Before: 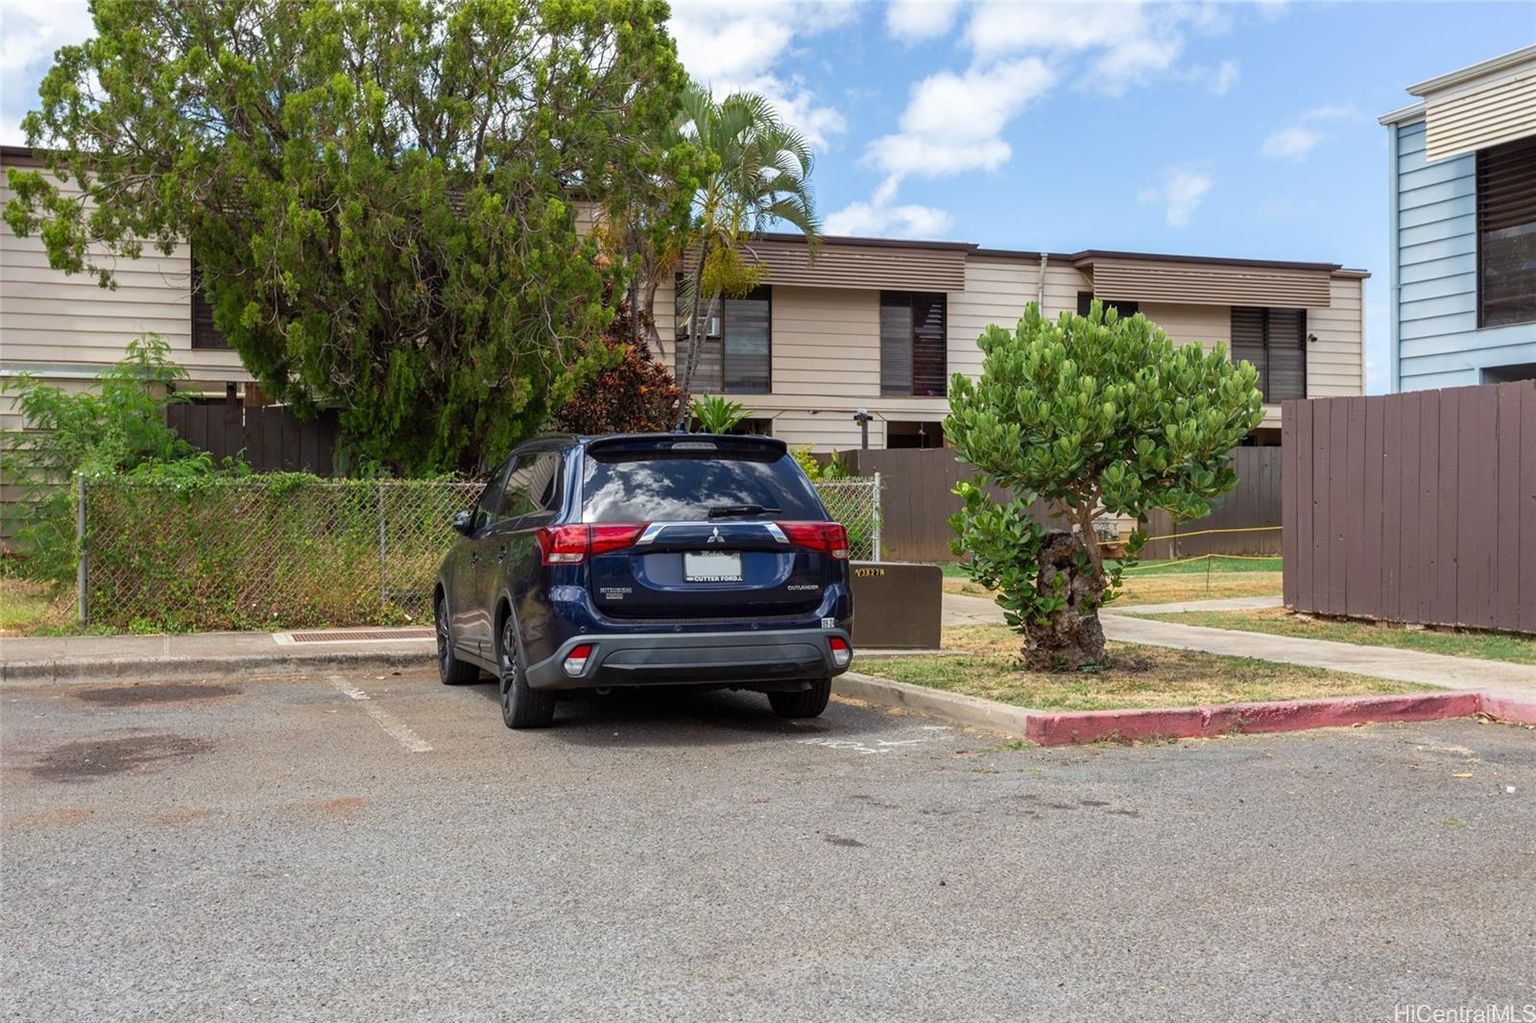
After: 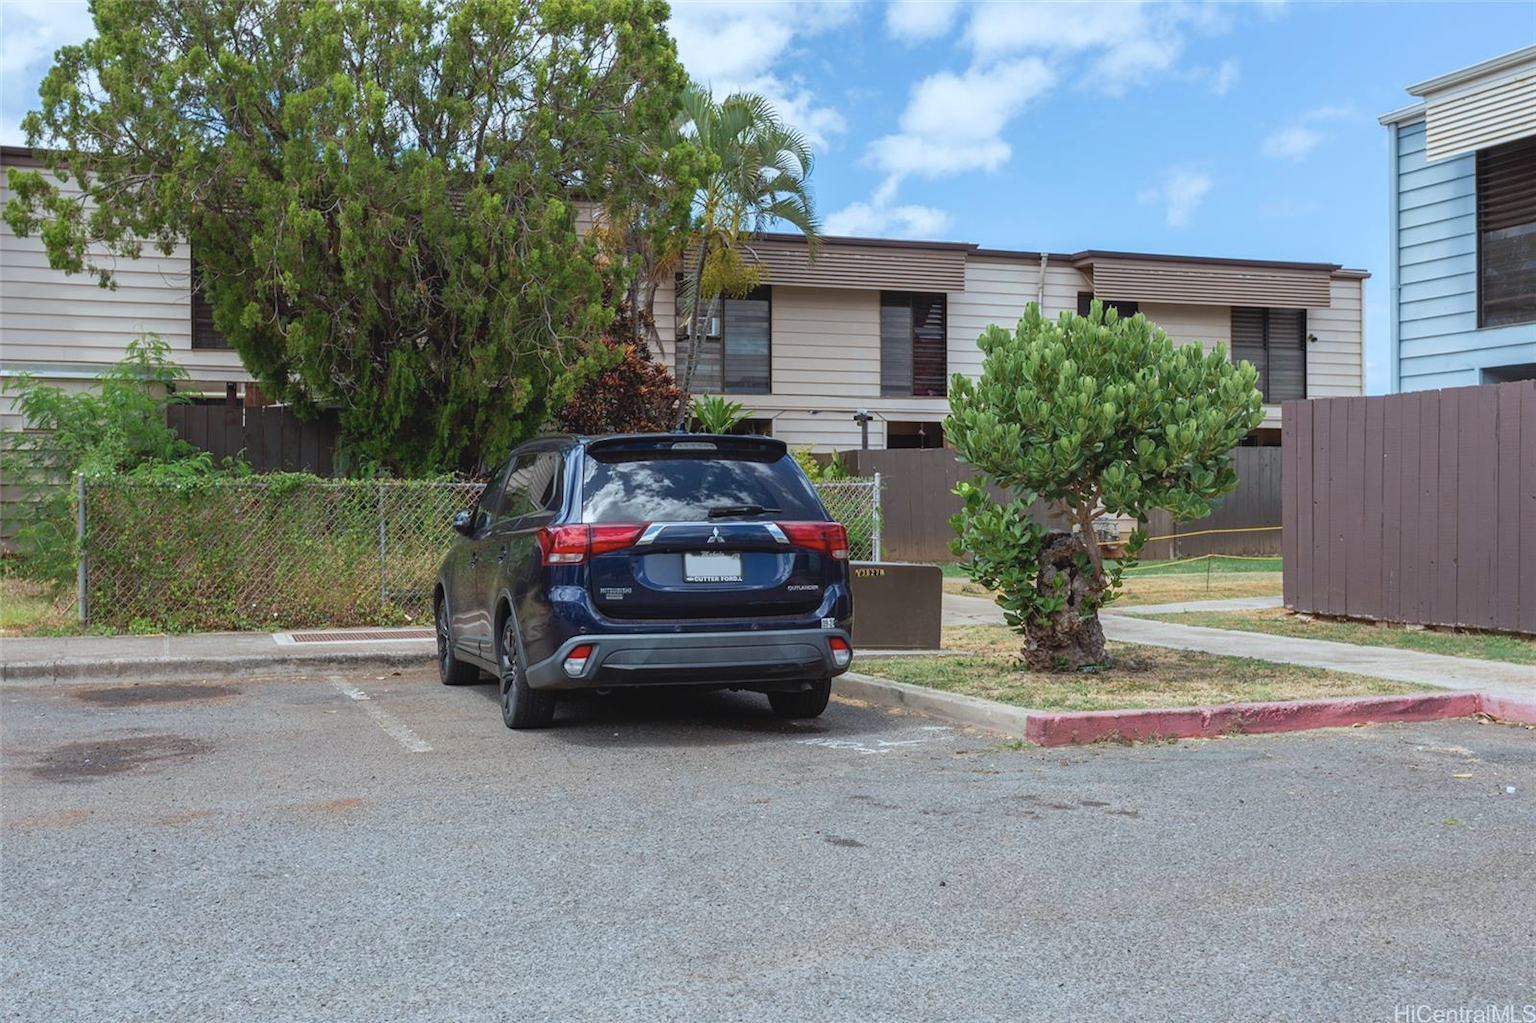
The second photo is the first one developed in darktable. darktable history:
contrast brightness saturation: contrast -0.1, saturation -0.1
color correction: highlights a* -4.18, highlights b* -10.81
